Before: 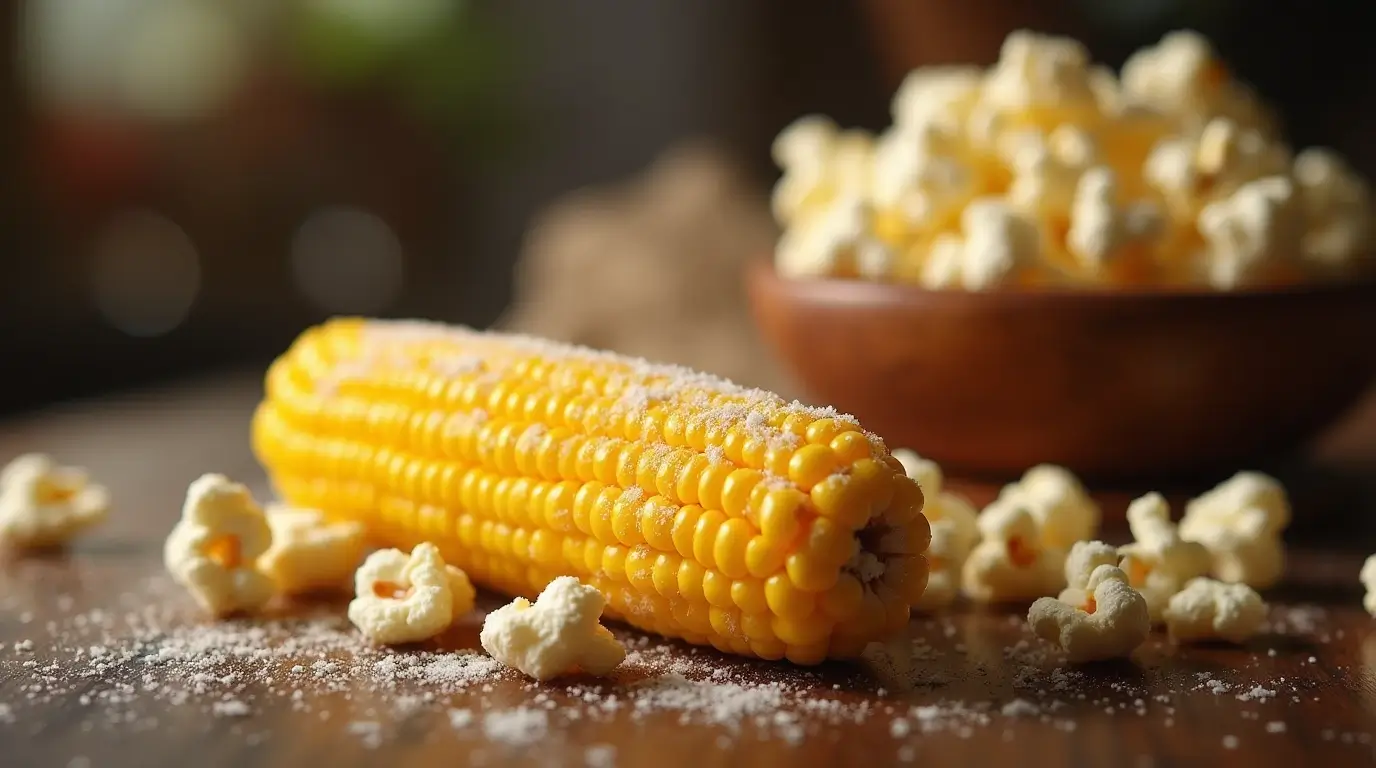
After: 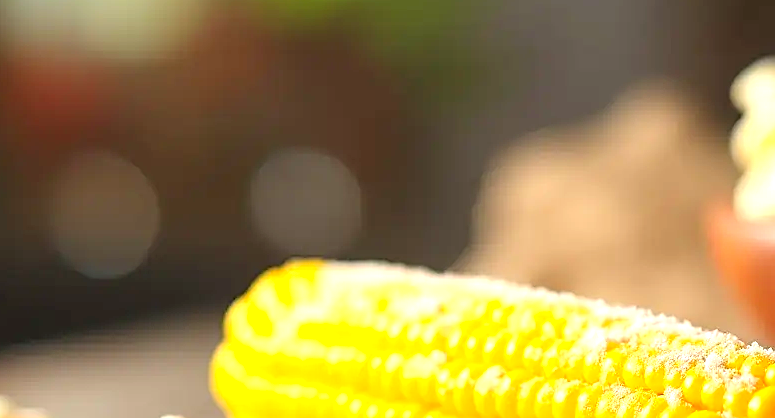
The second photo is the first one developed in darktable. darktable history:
exposure: black level correction 0, exposure 0.951 EV, compensate exposure bias true, compensate highlight preservation false
crop and rotate: left 3.047%, top 7.635%, right 40.583%, bottom 37.819%
sharpen: on, module defaults
contrast brightness saturation: brightness 0.091, saturation 0.19
